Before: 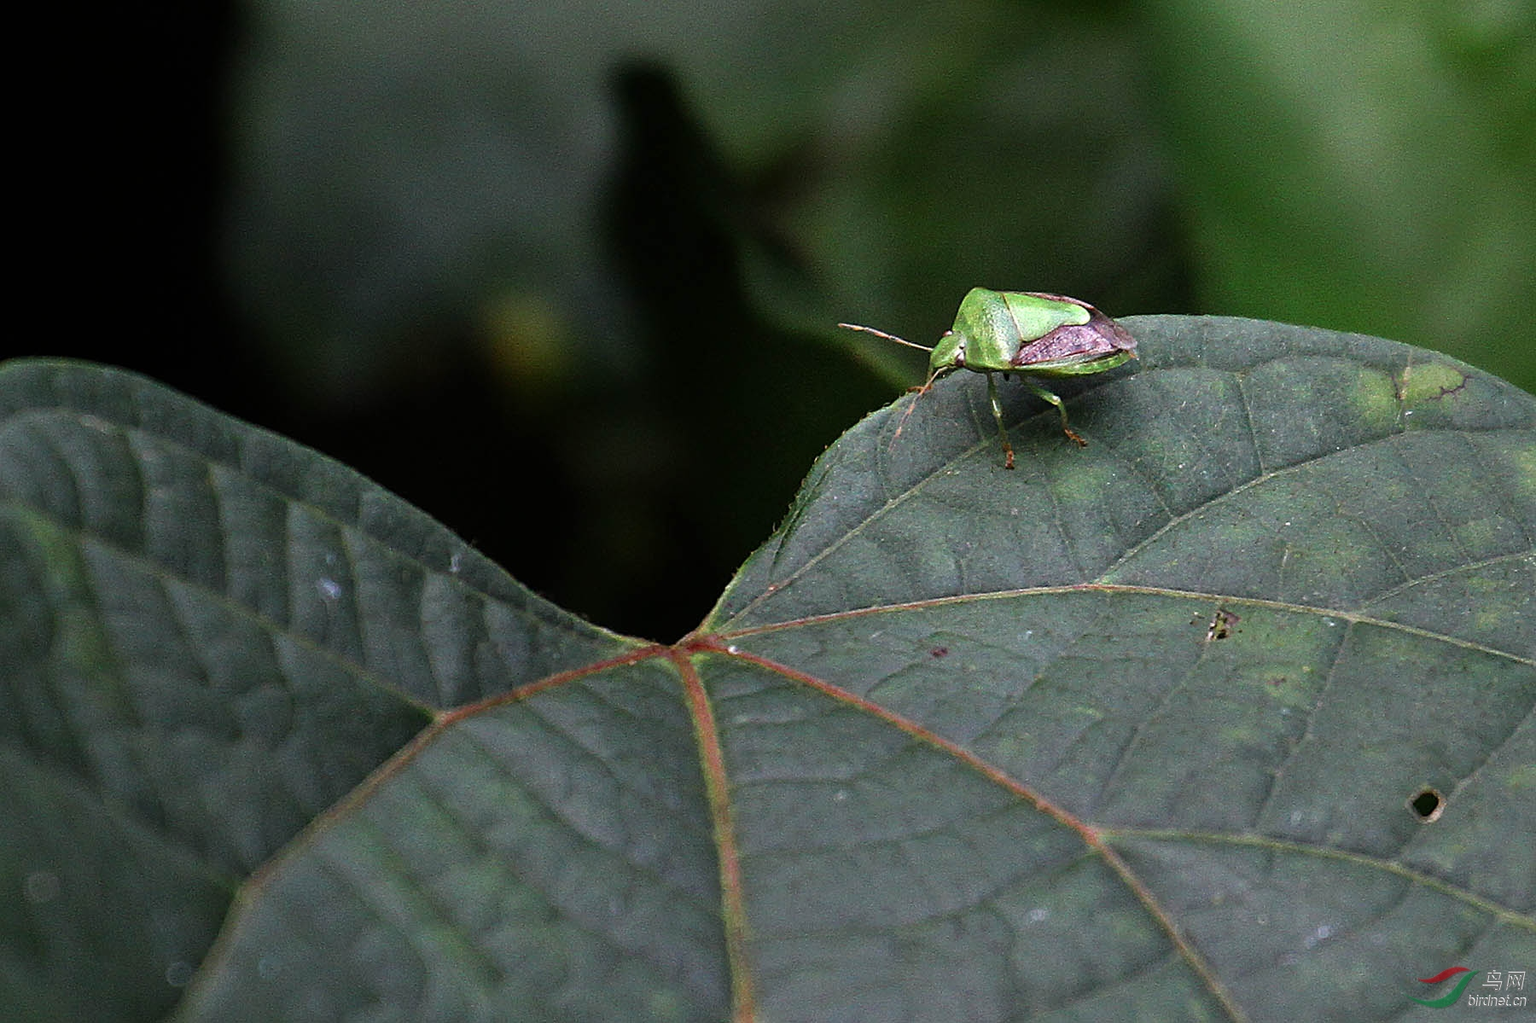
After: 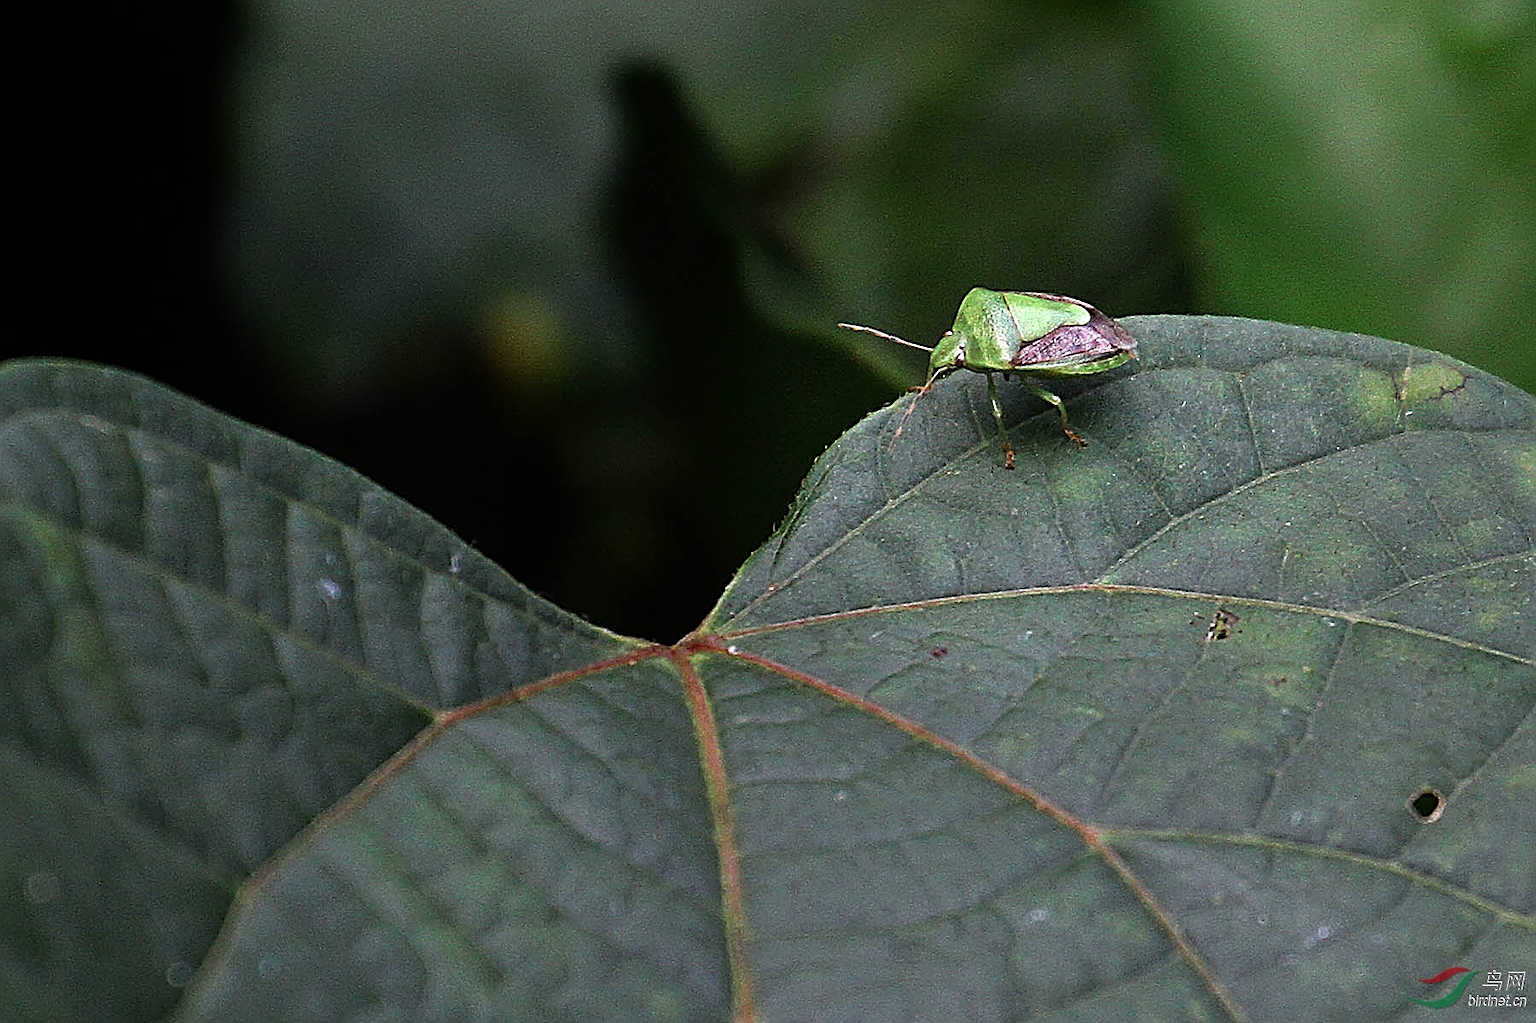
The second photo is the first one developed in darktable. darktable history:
sharpen: radius 2.531, amount 0.628
white balance: red 1, blue 1
